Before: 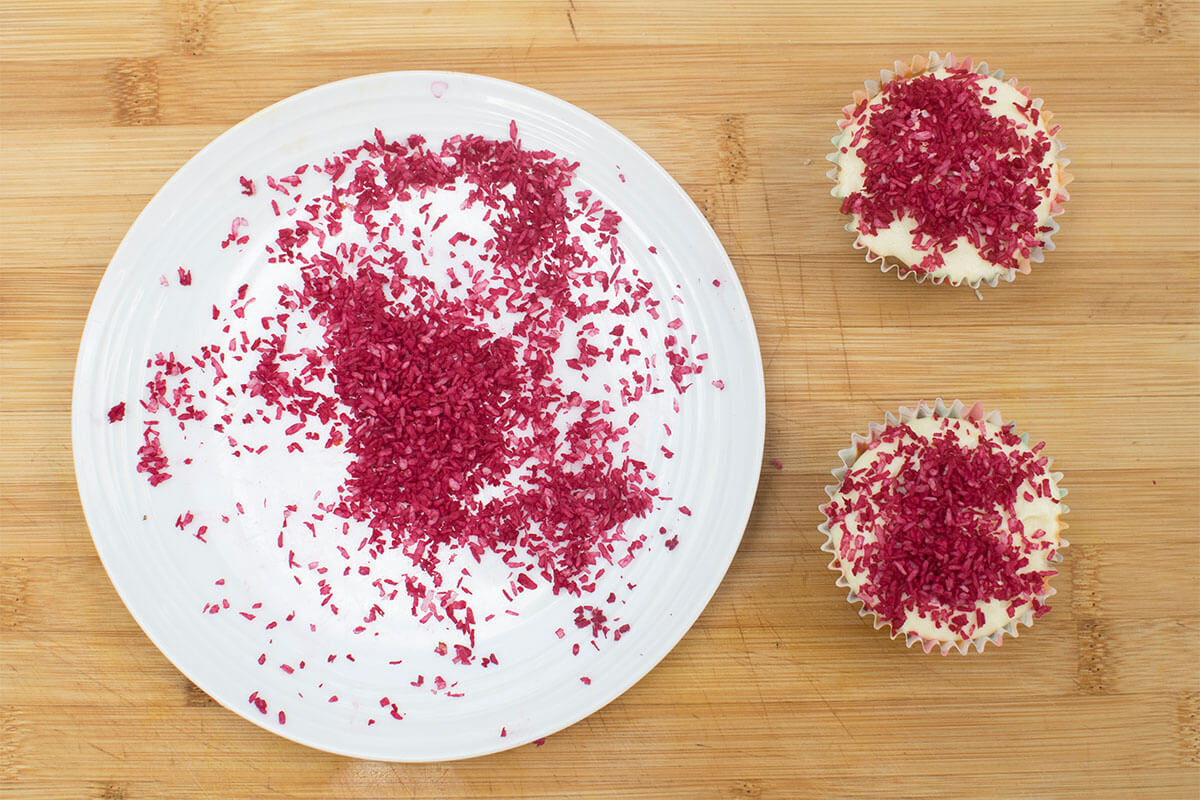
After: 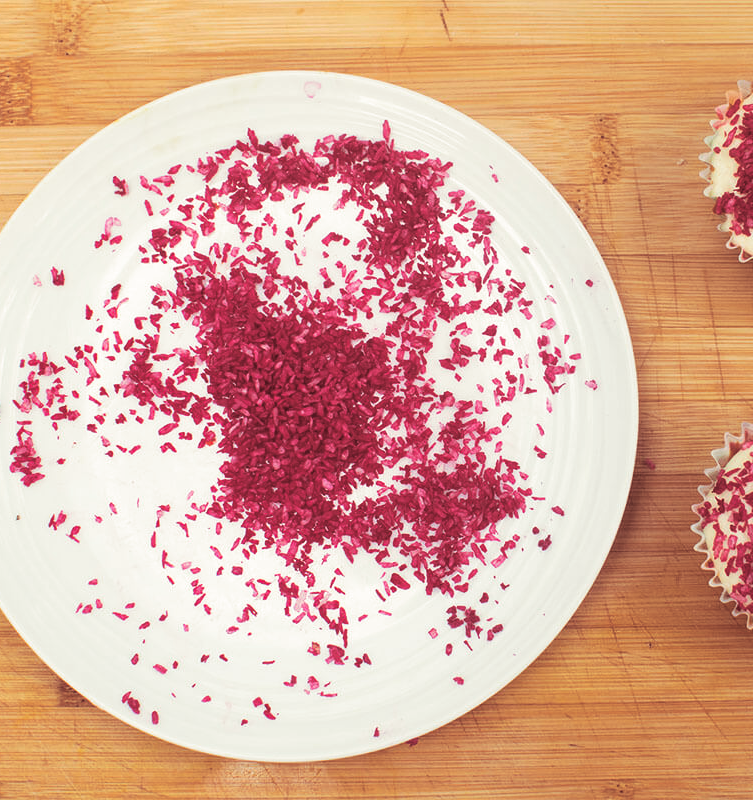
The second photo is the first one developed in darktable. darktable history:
contrast brightness saturation: contrast 0.07
crop: left 10.644%, right 26.528%
color correction: highlights a* 3.22, highlights b* 1.93, saturation 1.19
split-toning: compress 20%
